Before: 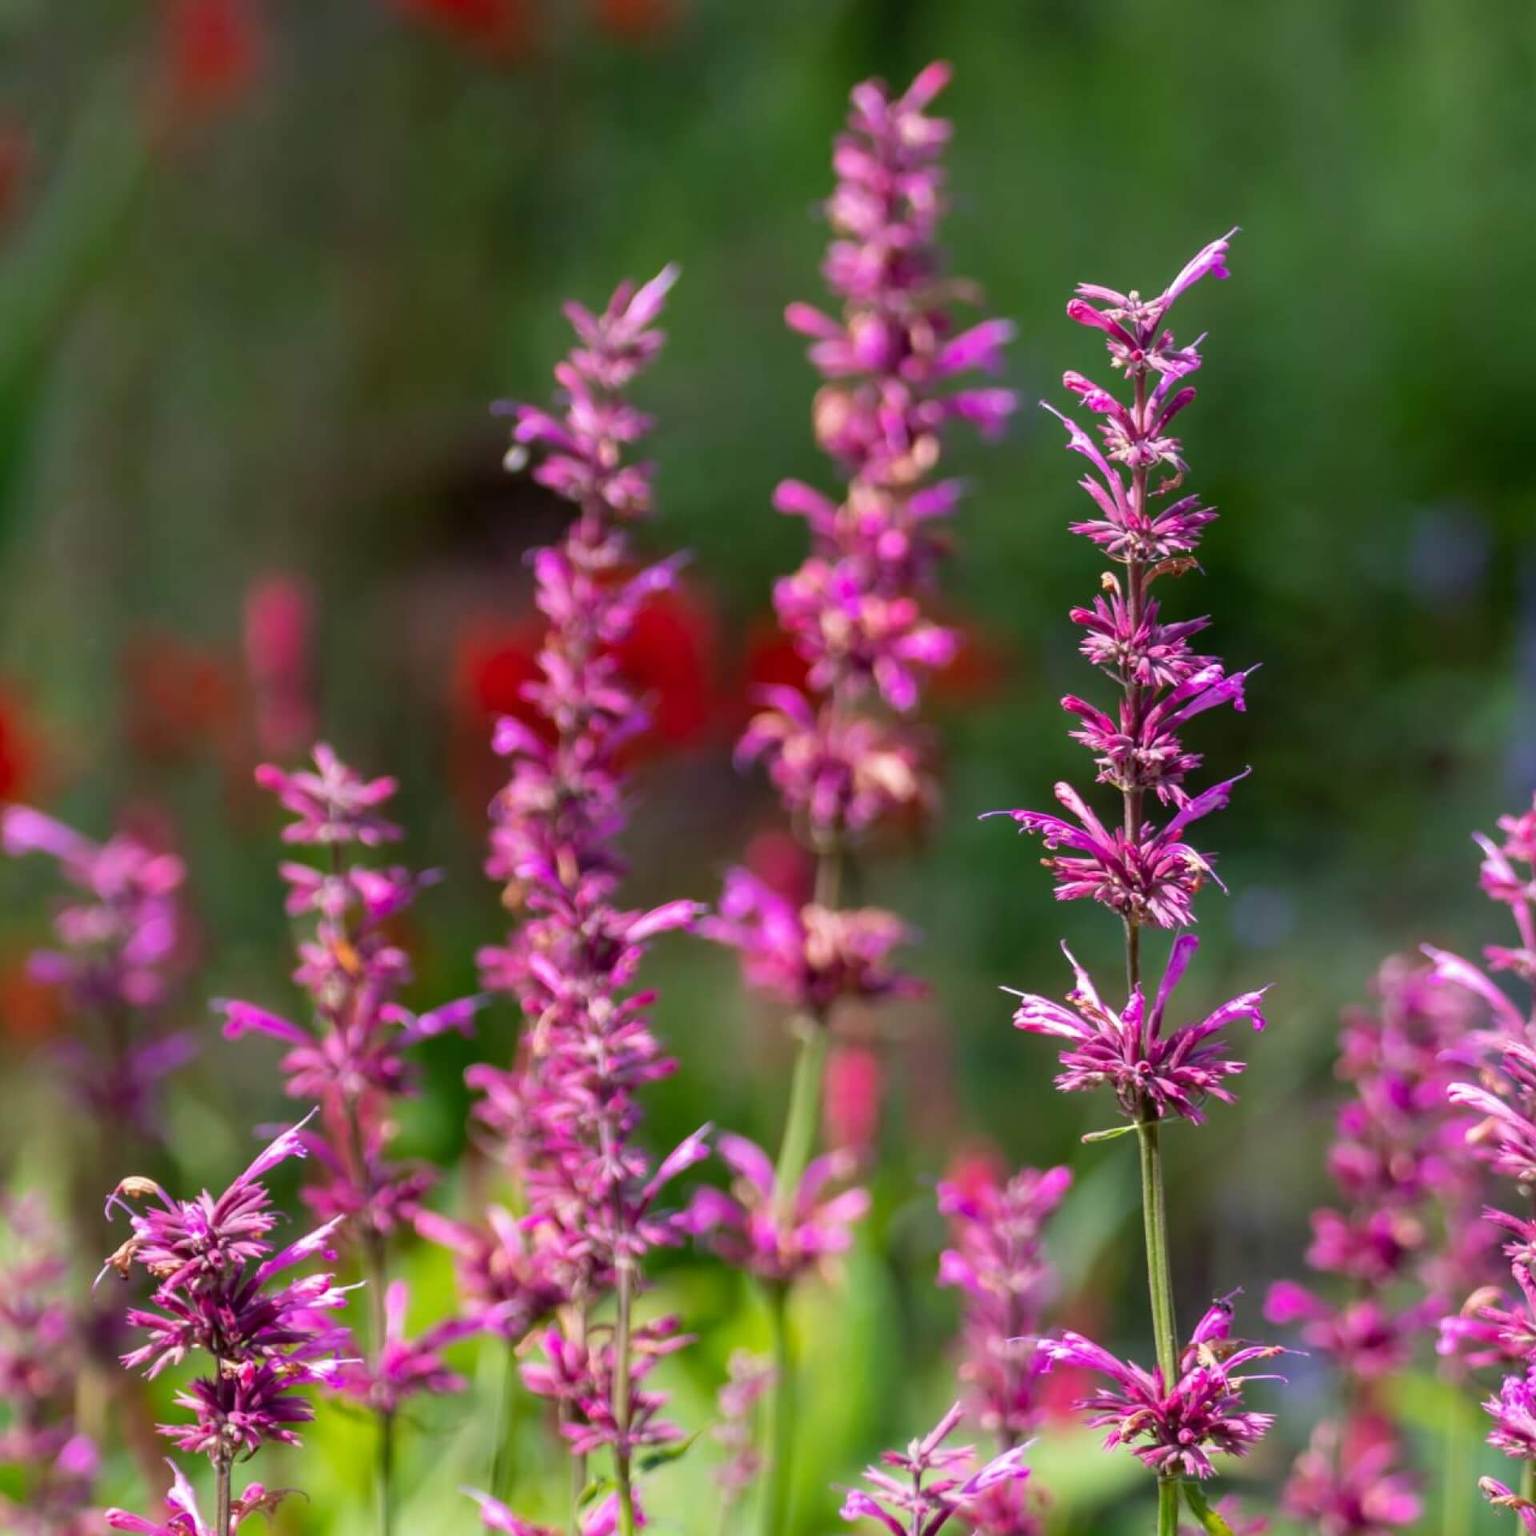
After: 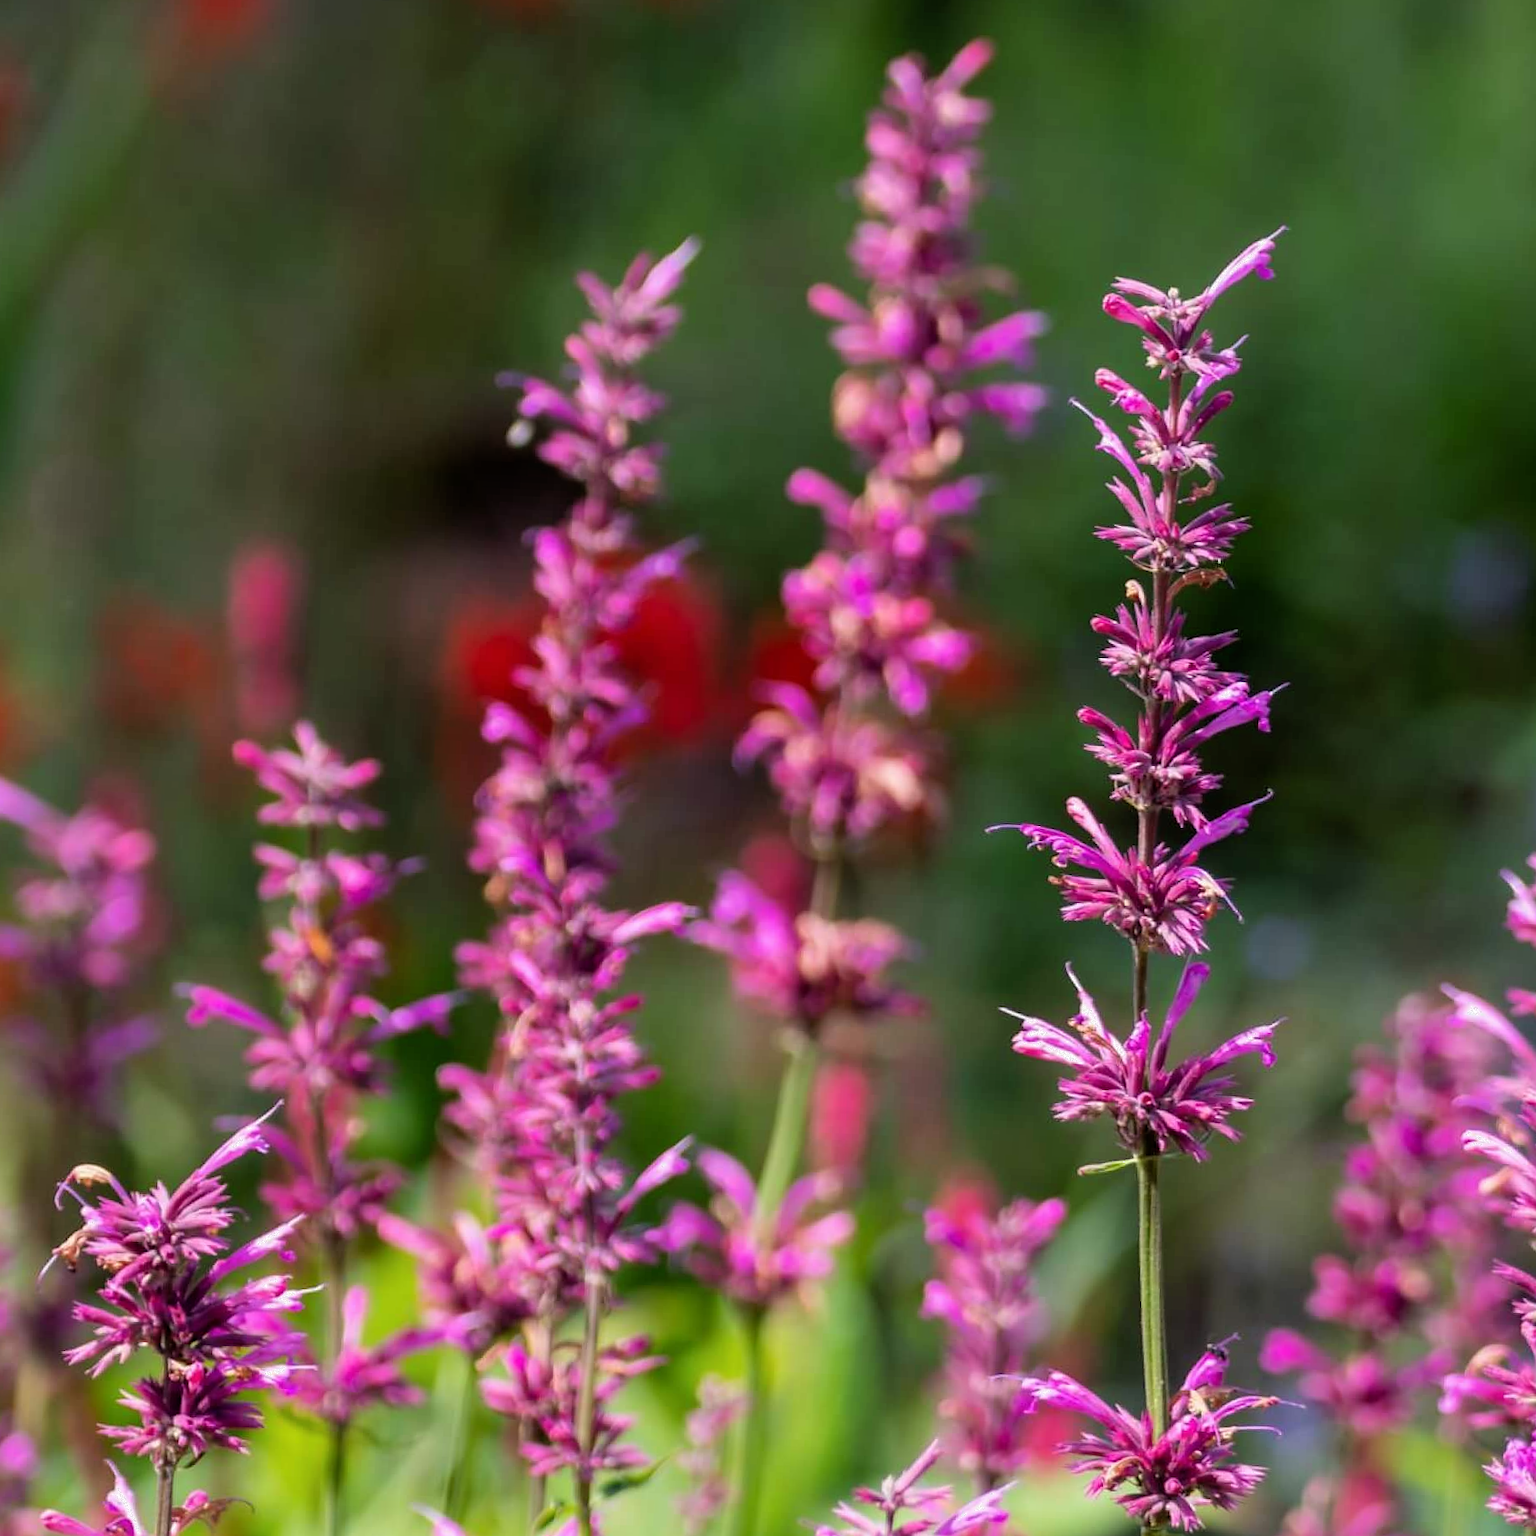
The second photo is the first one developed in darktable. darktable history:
sharpen: radius 0.977, amount 0.608
crop and rotate: angle -2.64°
filmic rgb: middle gray luminance 18.43%, black relative exposure -11.45 EV, white relative exposure 2.54 EV, target black luminance 0%, hardness 8.4, latitude 98.88%, contrast 1.084, shadows ↔ highlights balance 0.666%, color science v6 (2022)
